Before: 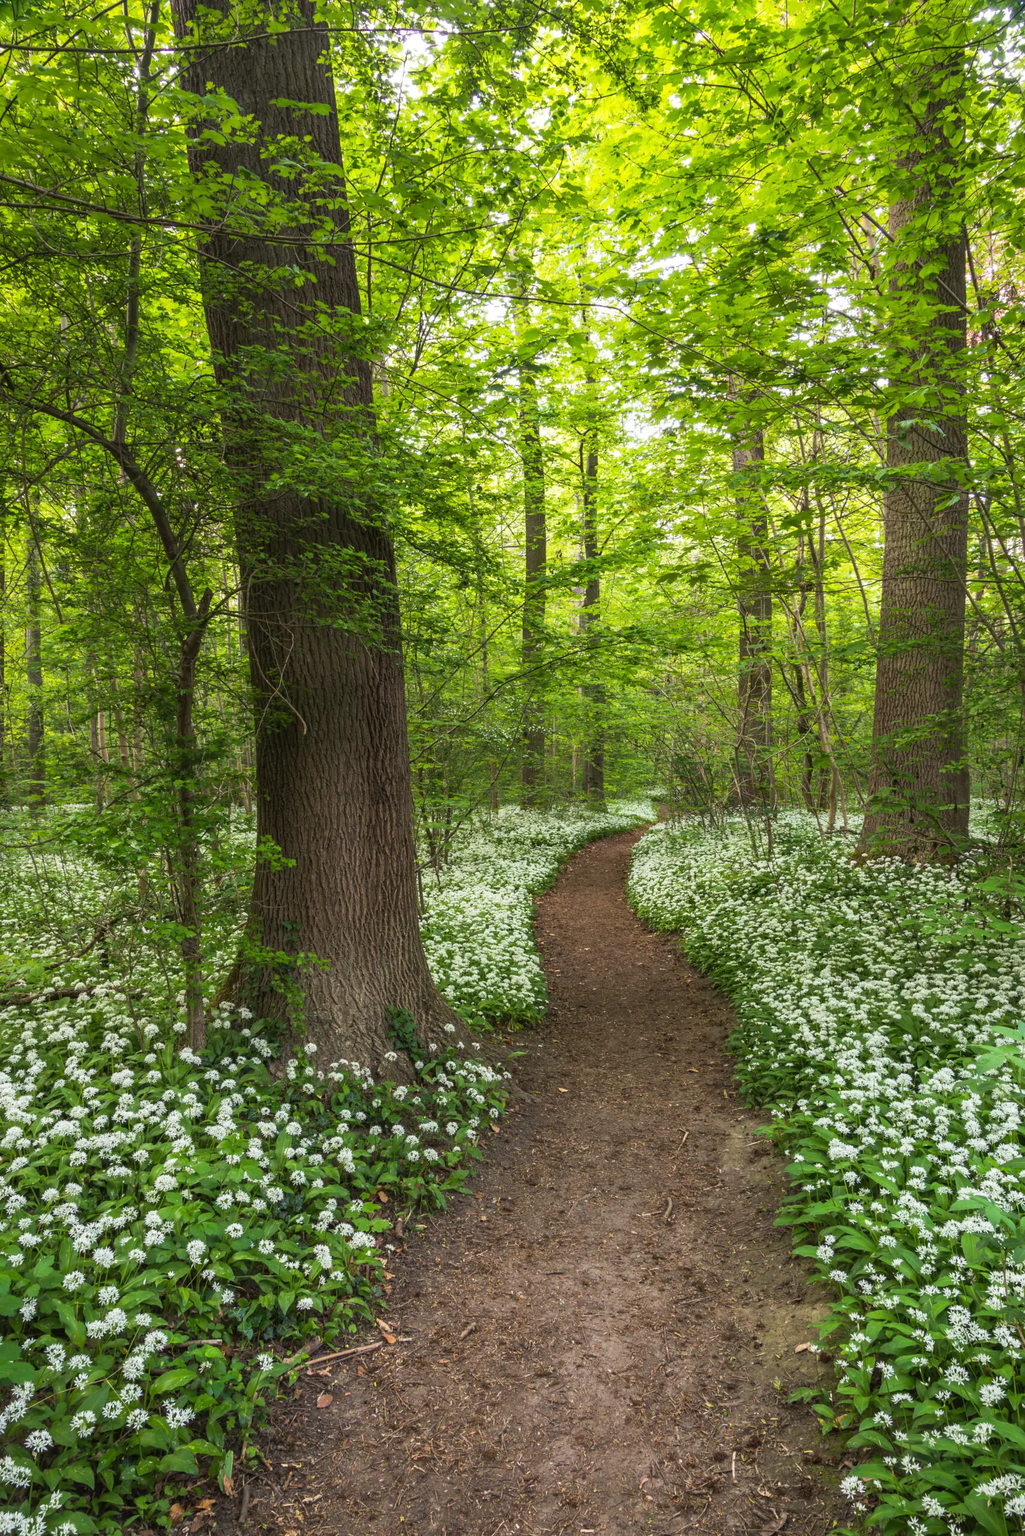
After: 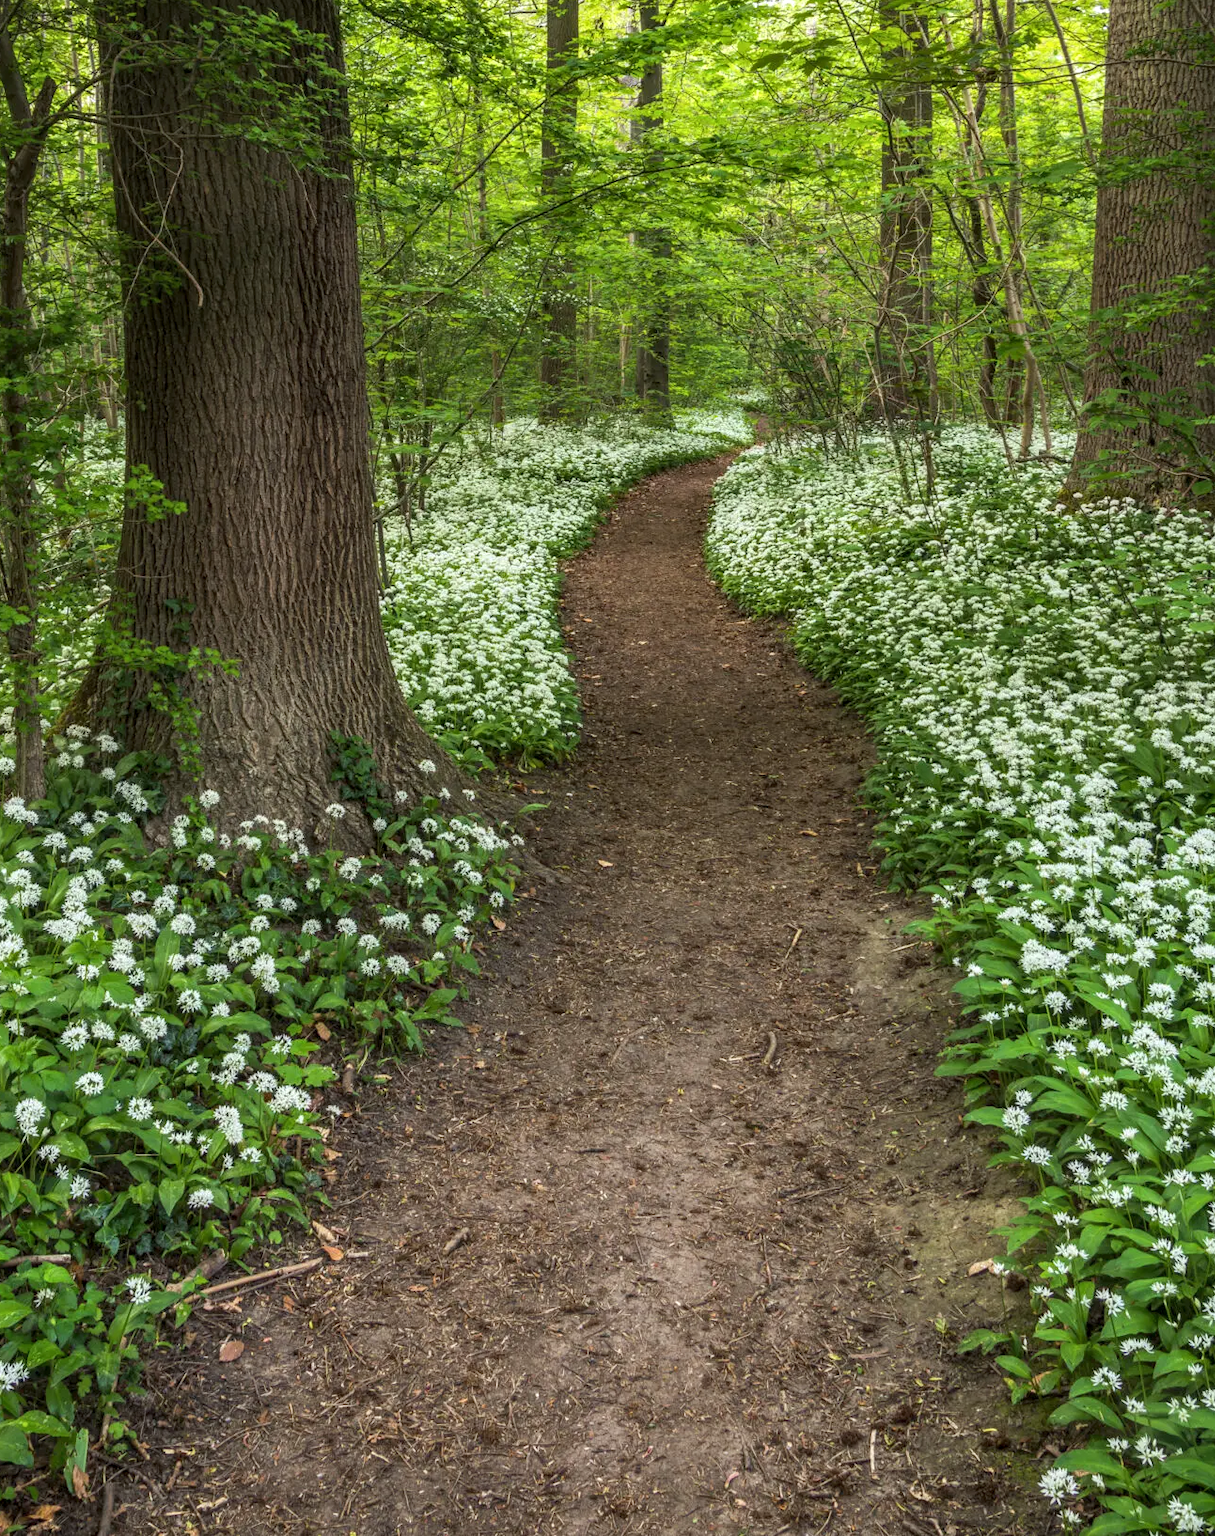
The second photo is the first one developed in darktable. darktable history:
local contrast: on, module defaults
crop and rotate: left 17.299%, top 35.115%, right 7.015%, bottom 1.024%
white balance: red 0.978, blue 0.999
